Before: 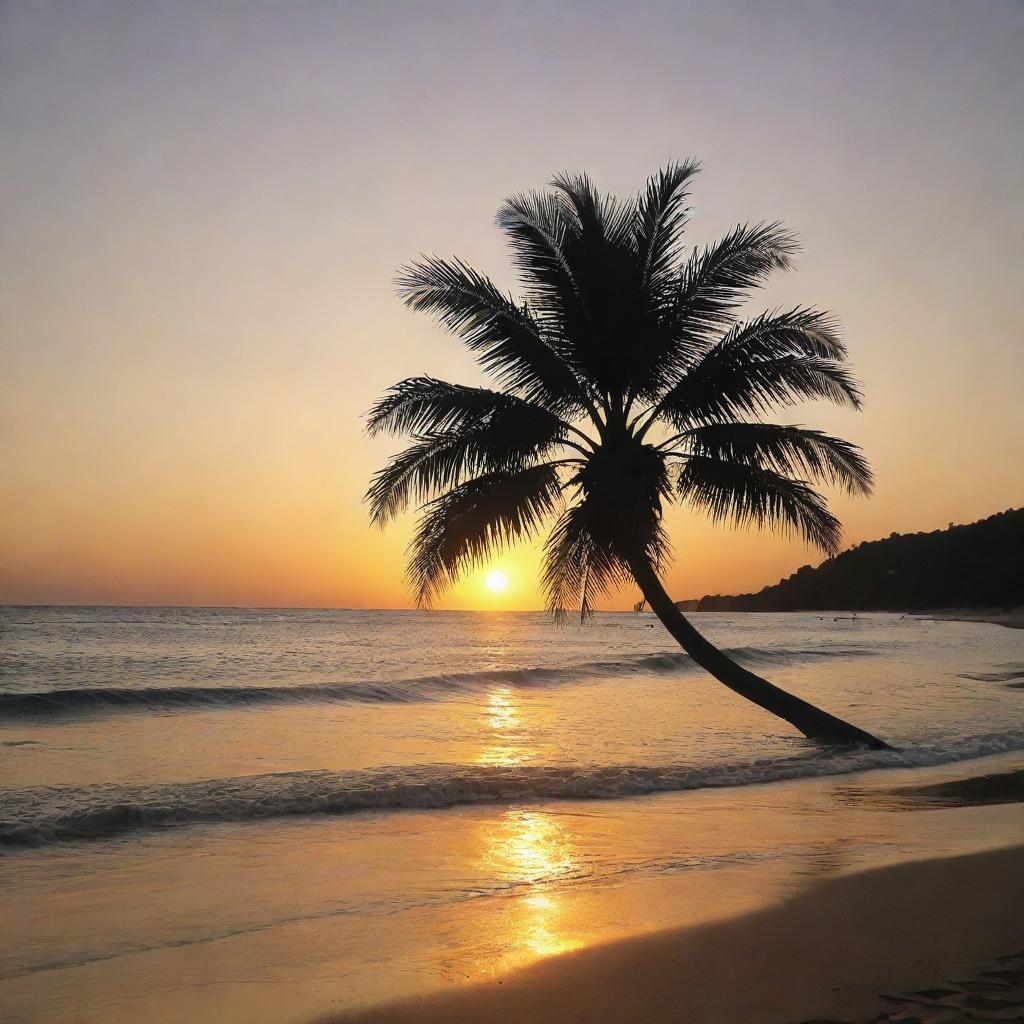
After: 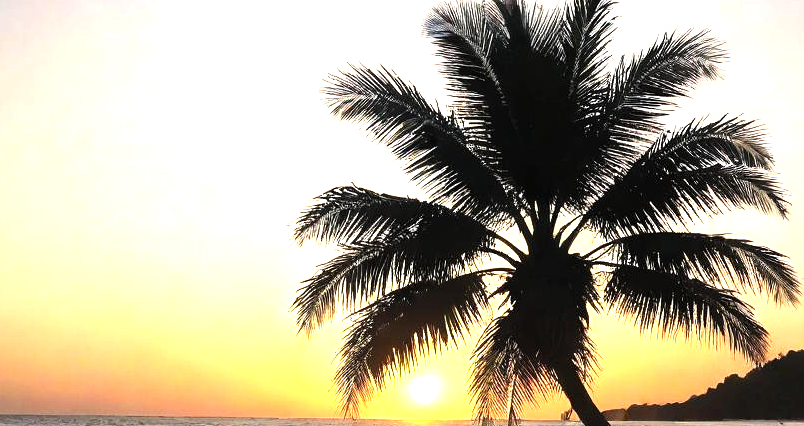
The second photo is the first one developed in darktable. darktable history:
crop: left 7.226%, top 18.689%, right 14.258%, bottom 39.647%
levels: black 0.099%, levels [0.012, 0.367, 0.697]
